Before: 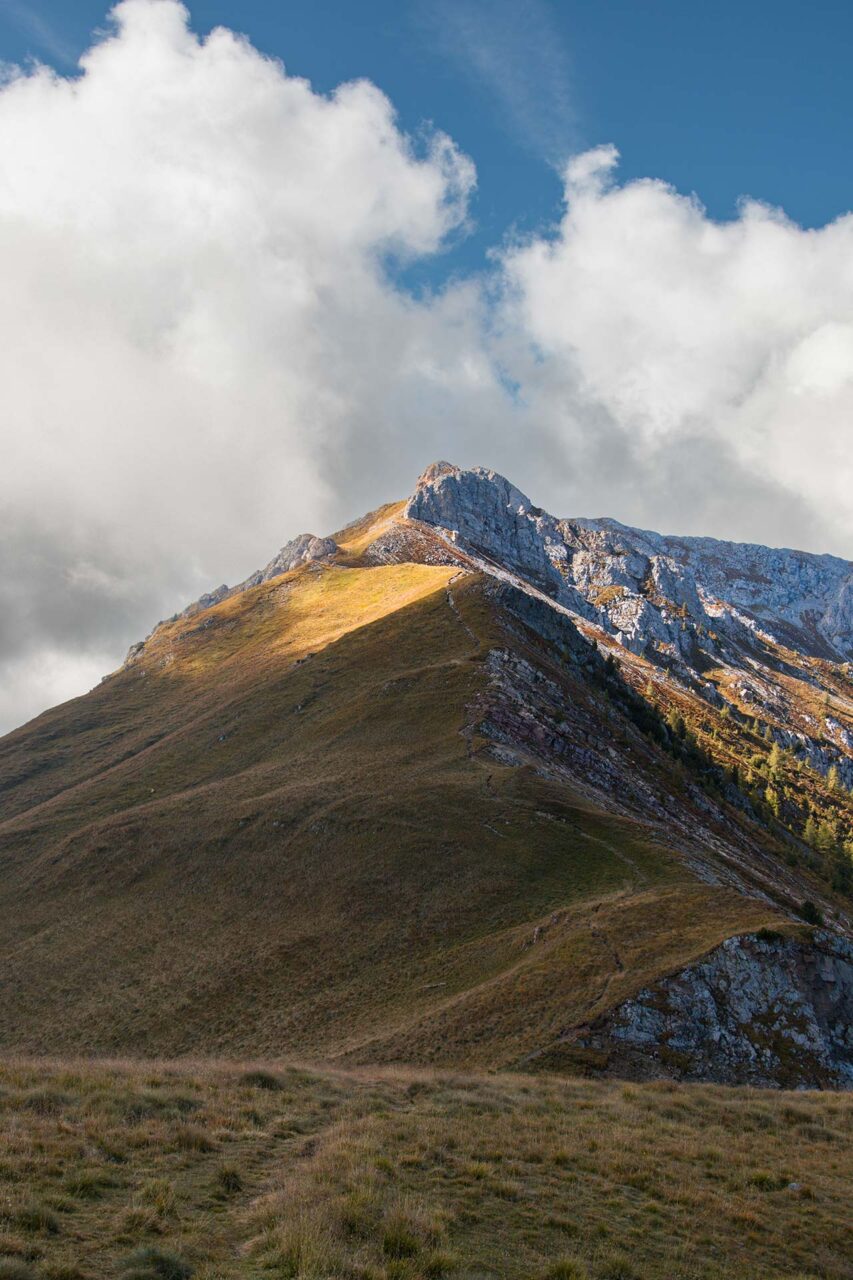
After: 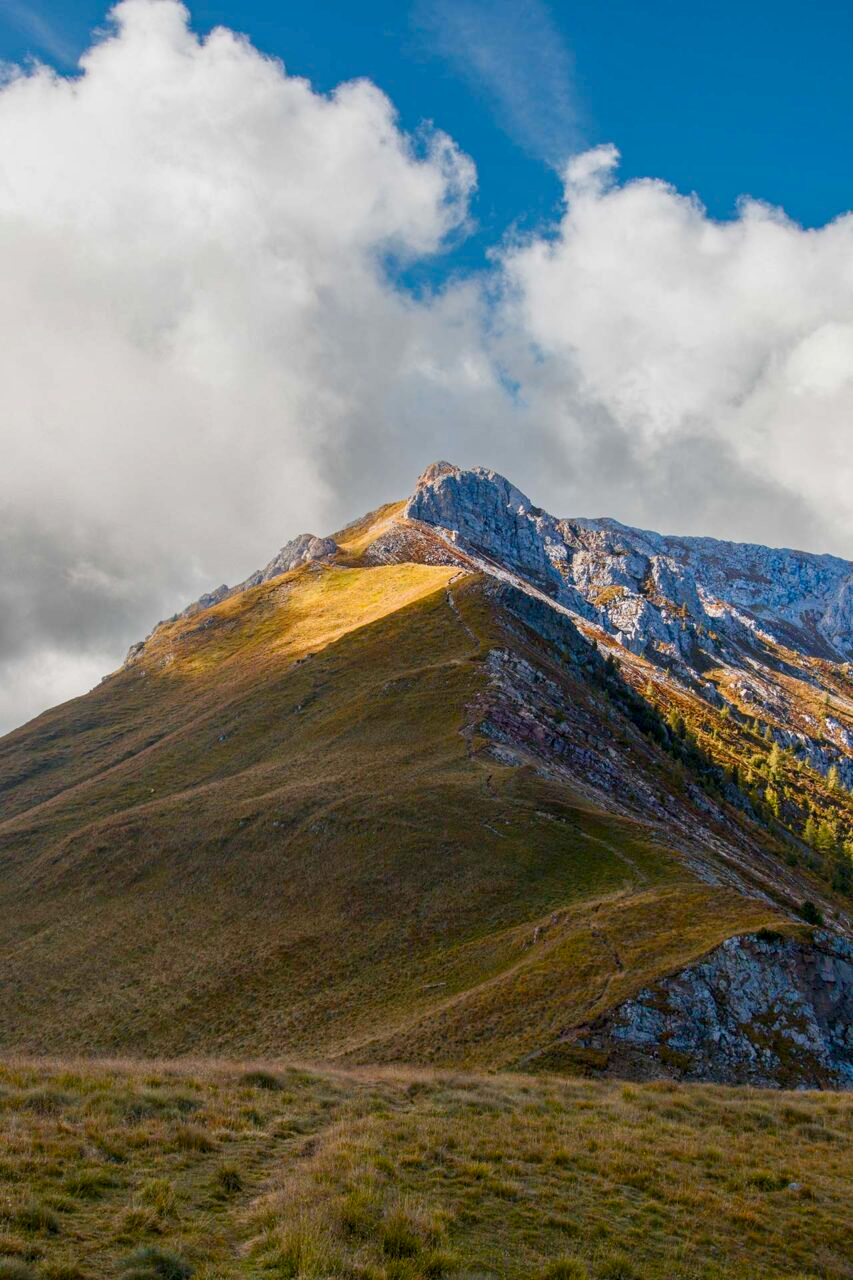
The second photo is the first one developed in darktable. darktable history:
local contrast: detail 130%
color balance rgb: power › hue 207.68°, linear chroma grading › global chroma 14.724%, perceptual saturation grading › global saturation 20%, perceptual saturation grading › highlights -25.658%, perceptual saturation grading › shadows 24.886%, contrast -9.534%
